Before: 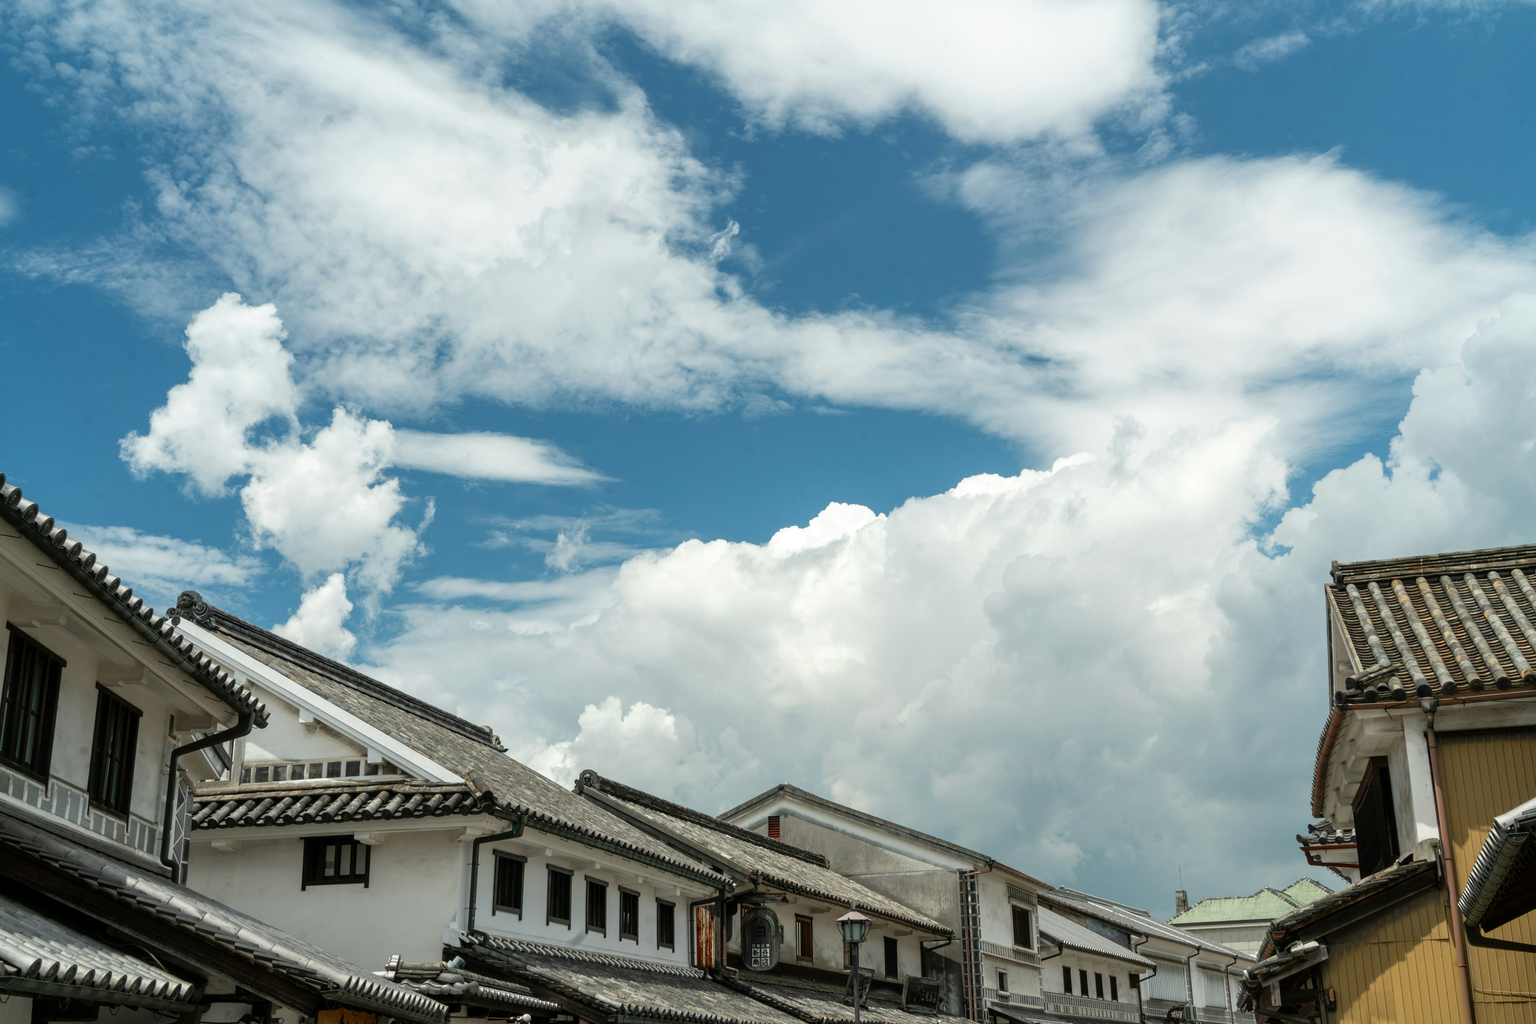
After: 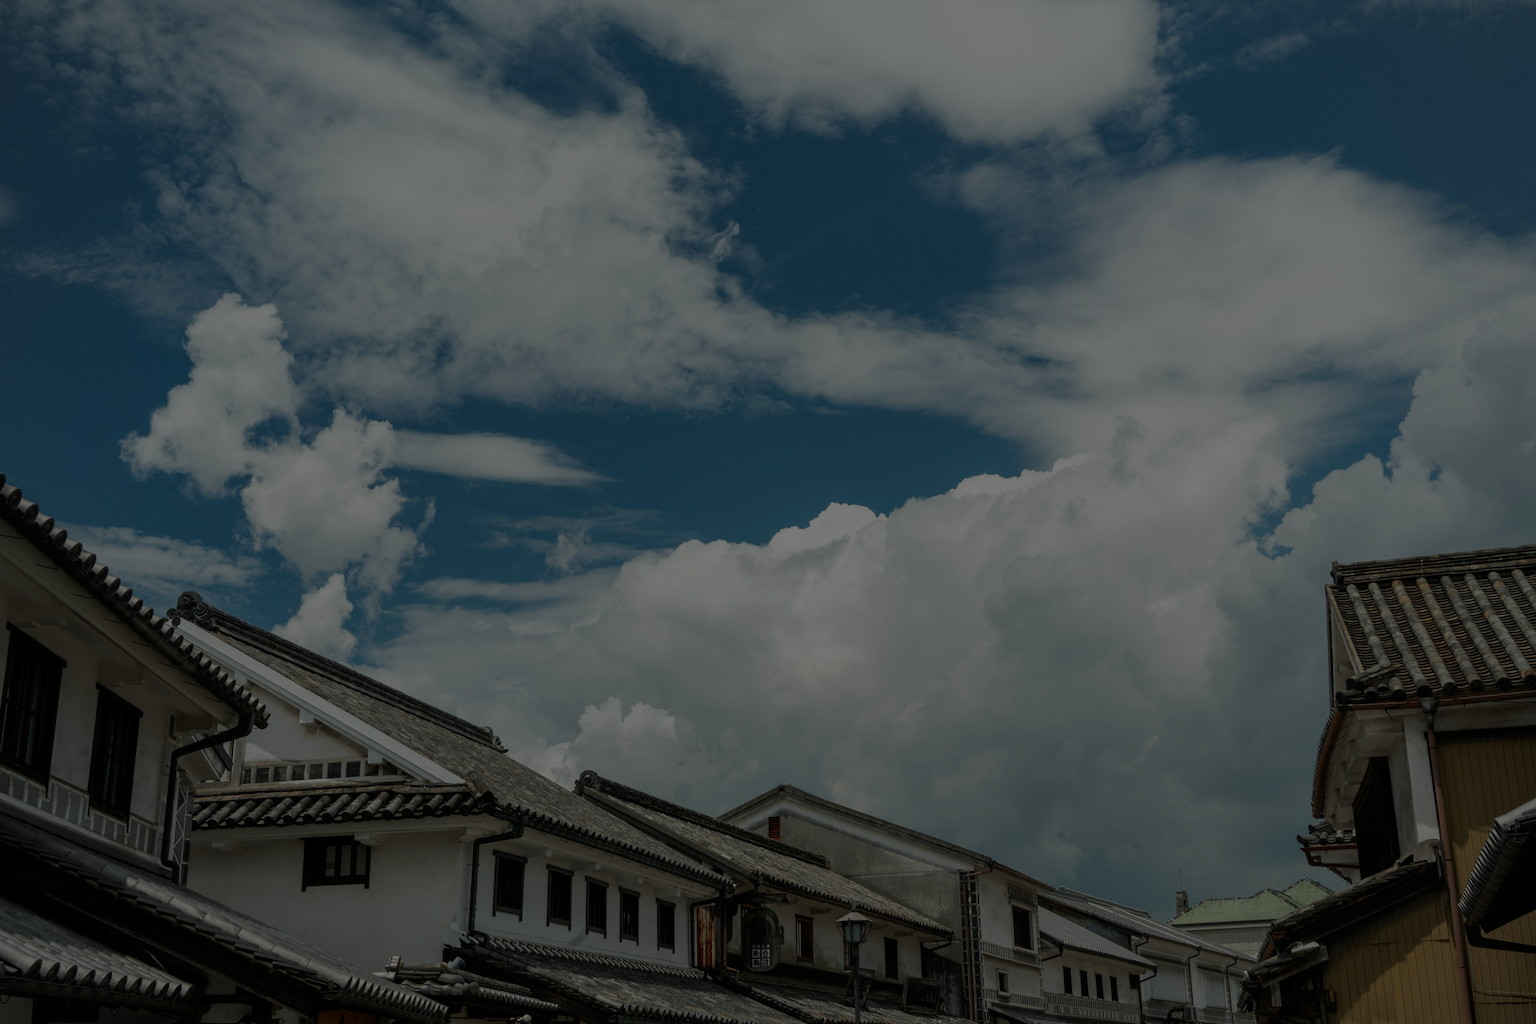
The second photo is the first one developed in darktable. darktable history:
vignetting: brightness -0.187, saturation -0.31, unbound false
color zones: curves: ch0 [(0, 0.425) (0.143, 0.422) (0.286, 0.42) (0.429, 0.419) (0.571, 0.419) (0.714, 0.42) (0.857, 0.422) (1, 0.425)]
exposure: exposure -2.412 EV, compensate highlight preservation false
